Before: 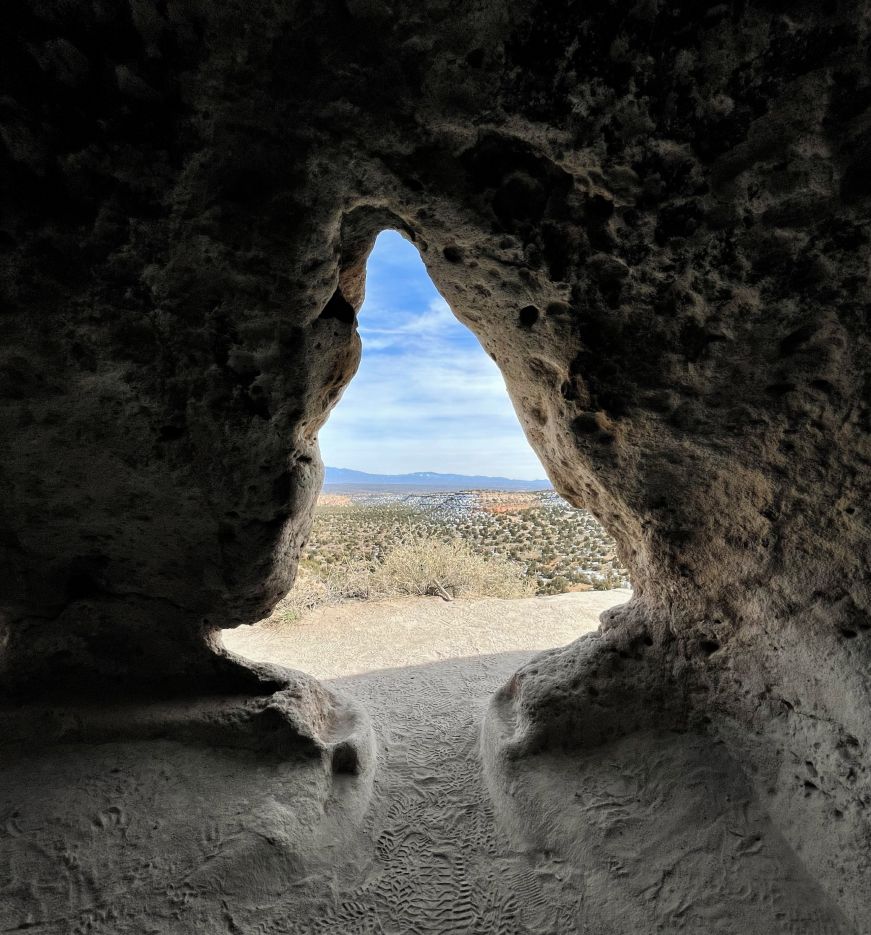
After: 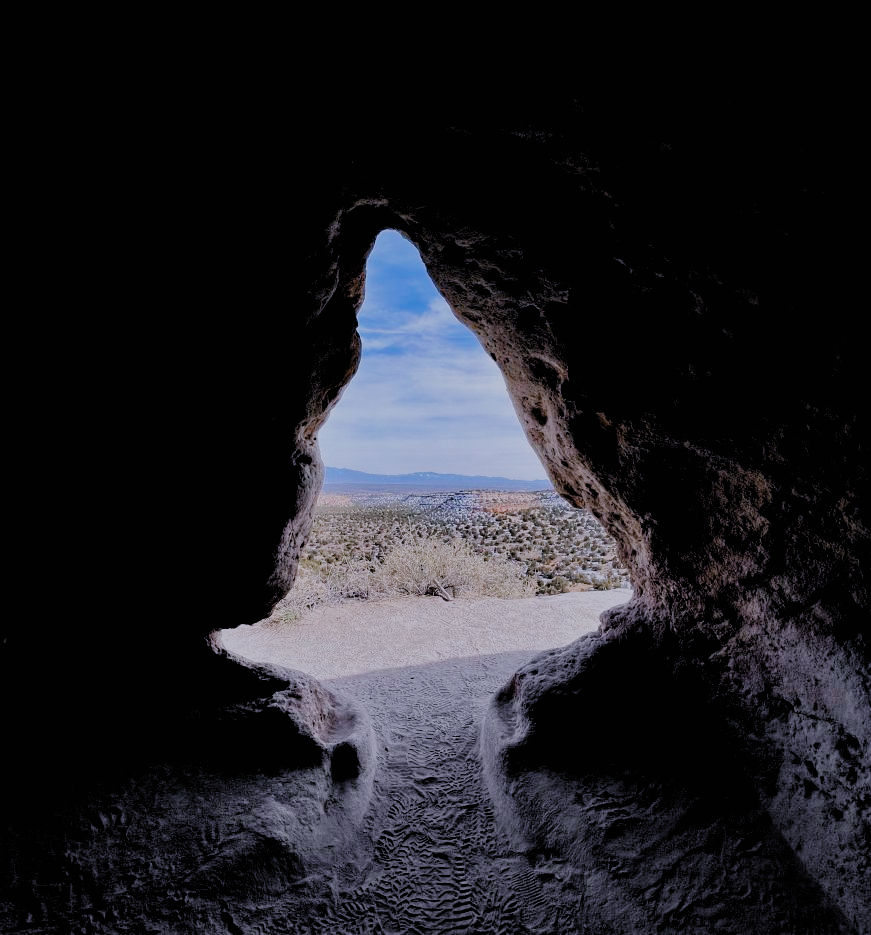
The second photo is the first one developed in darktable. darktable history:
white balance: red 1.066, blue 1.119
exposure: black level correction 0, exposure -0.766 EV, compensate highlight preservation false
color calibration: x 0.37, y 0.382, temperature 4313.32 K
filmic rgb: black relative exposure -2.85 EV, white relative exposure 4.56 EV, hardness 1.77, contrast 1.25, preserve chrominance no, color science v5 (2021)
